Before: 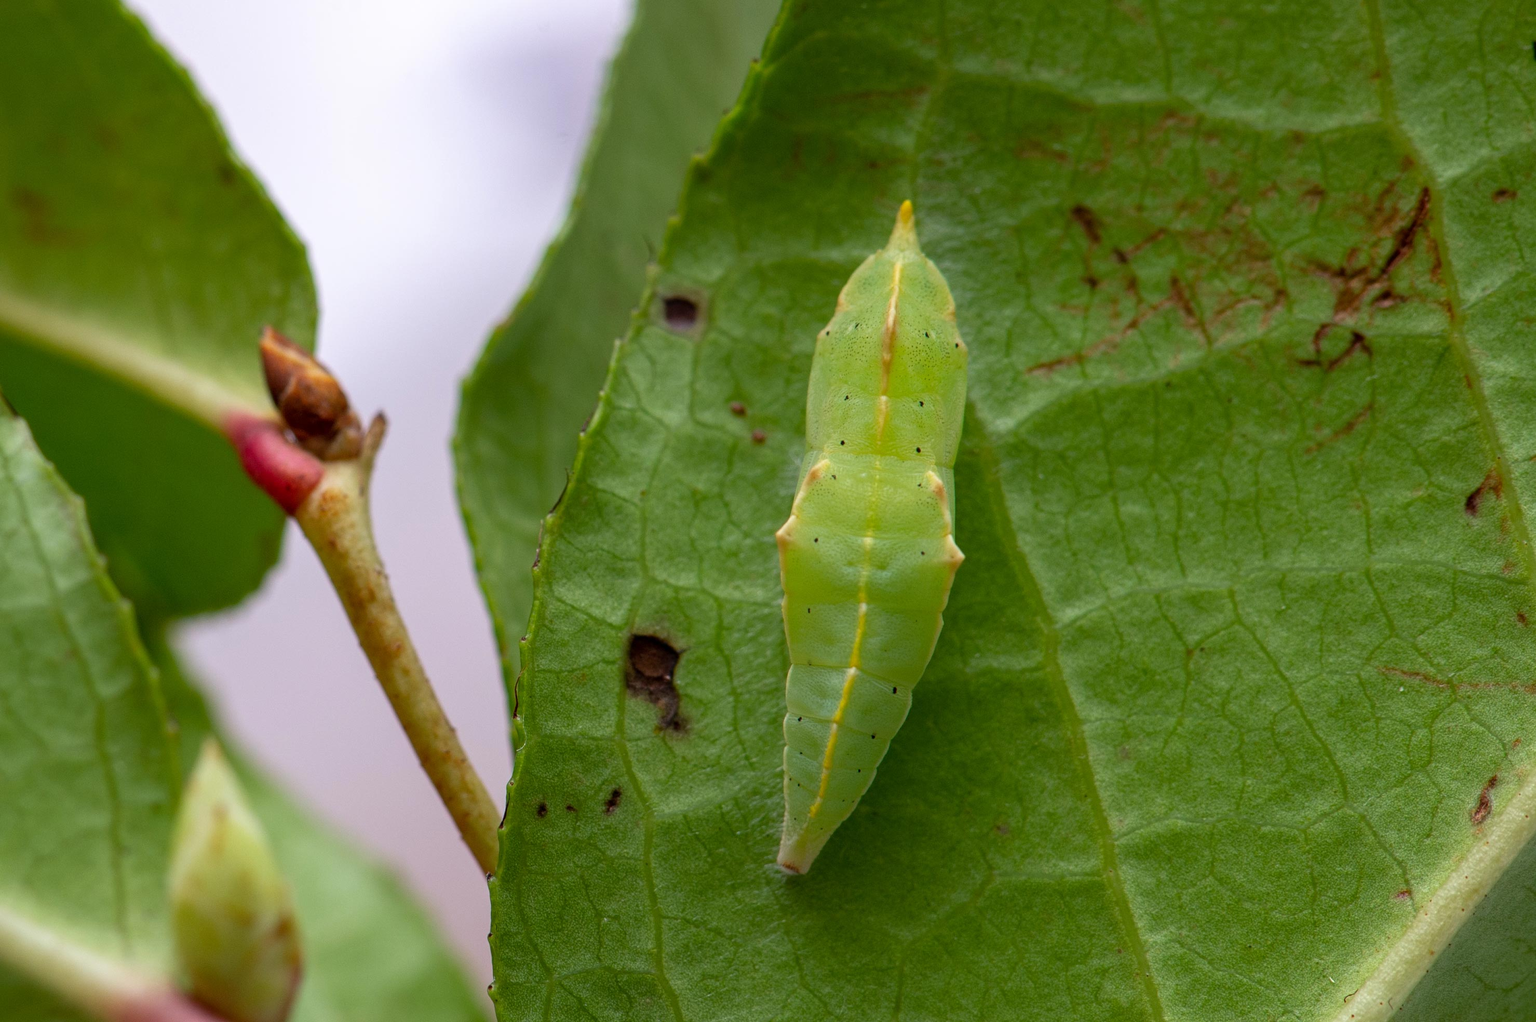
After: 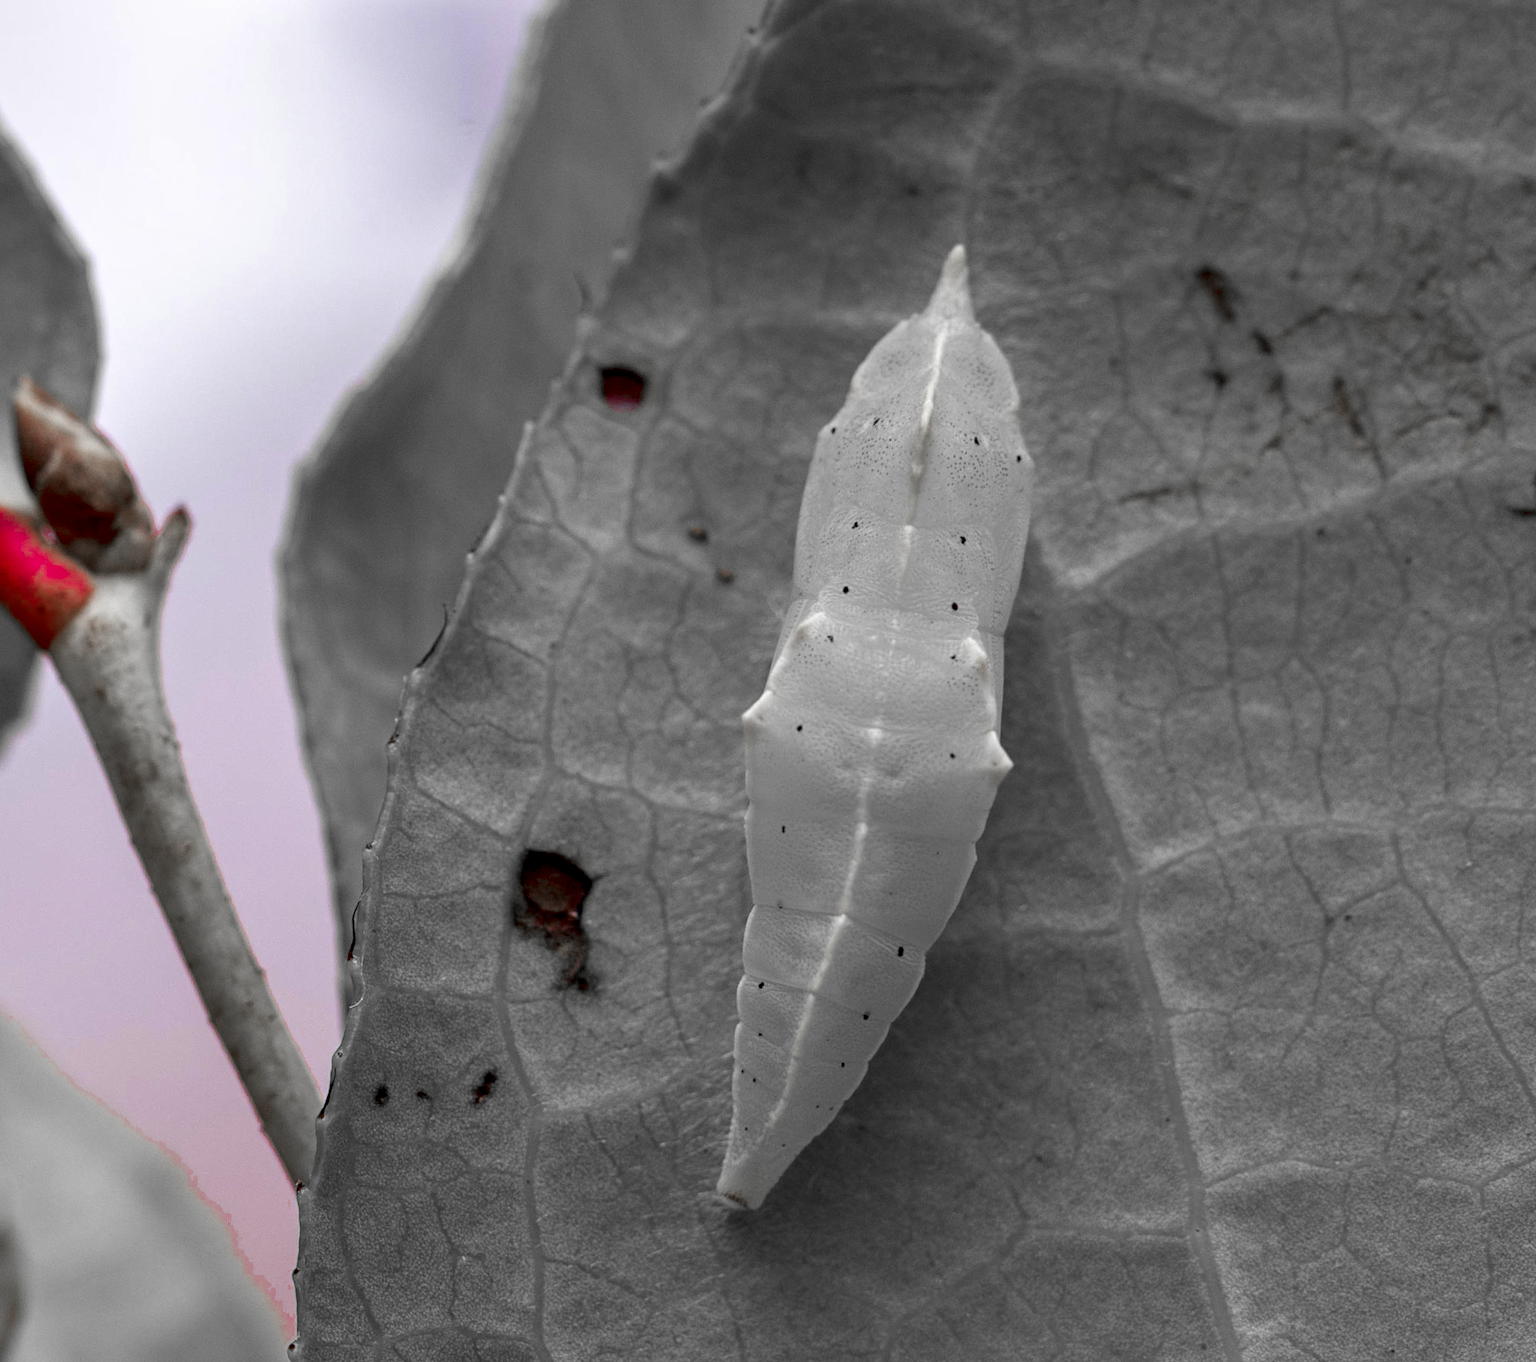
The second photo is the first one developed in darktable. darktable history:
crop and rotate: angle -3.27°, left 14.277%, top 0.028%, right 10.766%, bottom 0.028%
haze removal: strength 0.29, distance 0.25, compatibility mode true, adaptive false
color zones: curves: ch0 [(0, 0.278) (0.143, 0.5) (0.286, 0.5) (0.429, 0.5) (0.571, 0.5) (0.714, 0.5) (0.857, 0.5) (1, 0.5)]; ch1 [(0, 1) (0.143, 0.165) (0.286, 0) (0.429, 0) (0.571, 0) (0.714, 0) (0.857, 0.5) (1, 0.5)]; ch2 [(0, 0.508) (0.143, 0.5) (0.286, 0.5) (0.429, 0.5) (0.571, 0.5) (0.714, 0.5) (0.857, 0.5) (1, 0.5)]
contrast equalizer: octaves 7, y [[0.6 ×6], [0.55 ×6], [0 ×6], [0 ×6], [0 ×6]], mix 0.3
